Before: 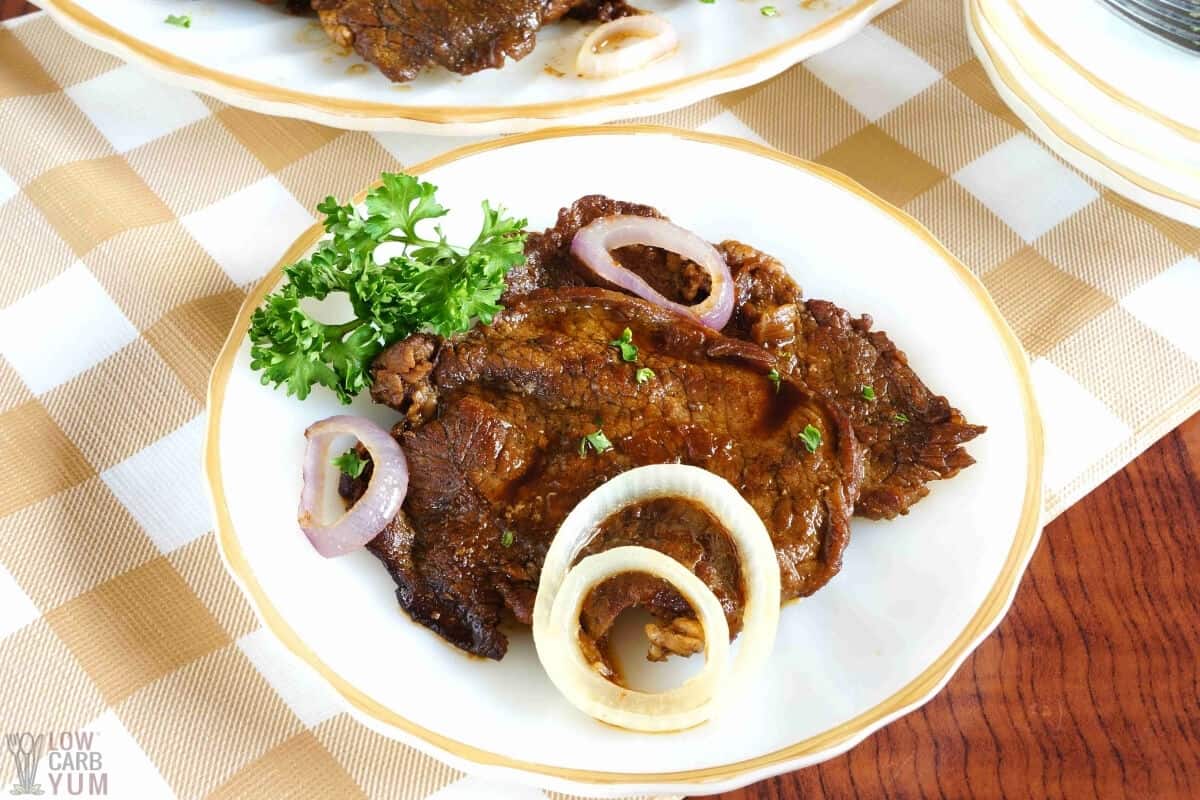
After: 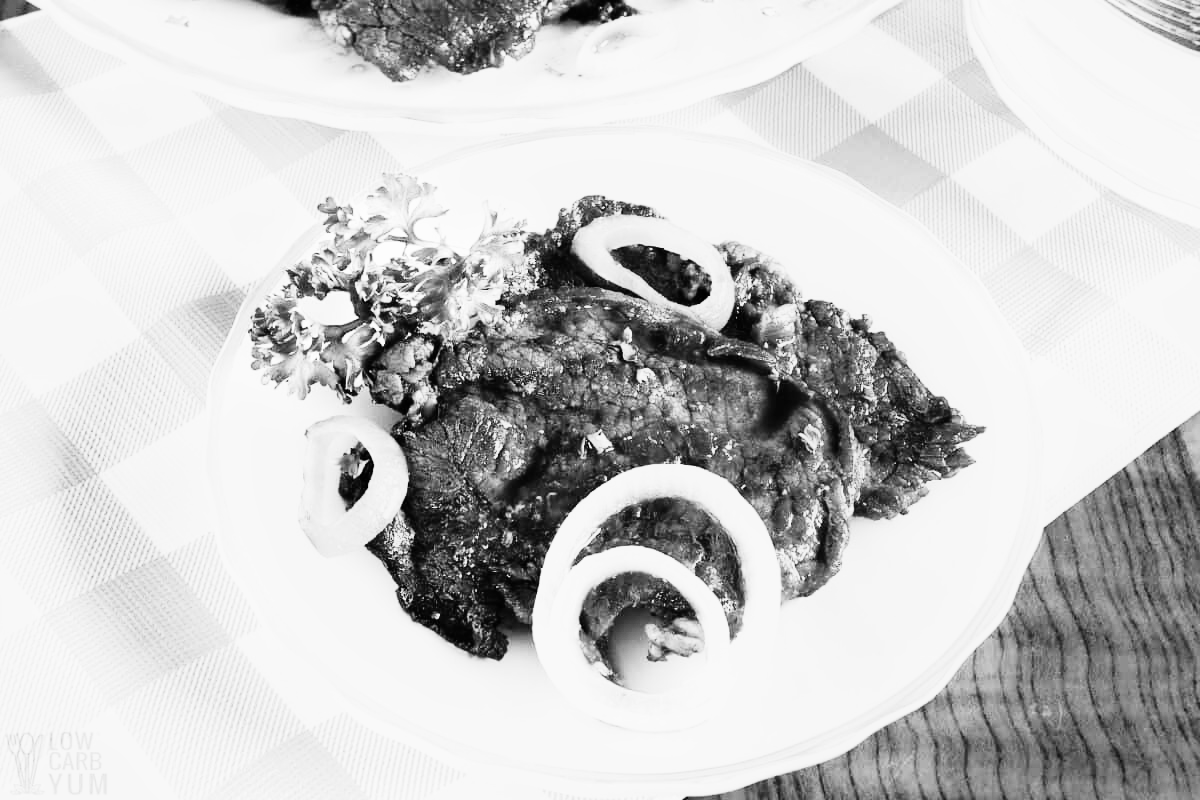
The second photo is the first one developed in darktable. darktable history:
rgb curve: curves: ch0 [(0, 0) (0.21, 0.15) (0.24, 0.21) (0.5, 0.75) (0.75, 0.96) (0.89, 0.99) (1, 1)]; ch1 [(0, 0.02) (0.21, 0.13) (0.25, 0.2) (0.5, 0.67) (0.75, 0.9) (0.89, 0.97) (1, 1)]; ch2 [(0, 0.02) (0.21, 0.13) (0.25, 0.2) (0.5, 0.67) (0.75, 0.9) (0.89, 0.97) (1, 1)], compensate middle gray true
monochrome: a -35.87, b 49.73, size 1.7
